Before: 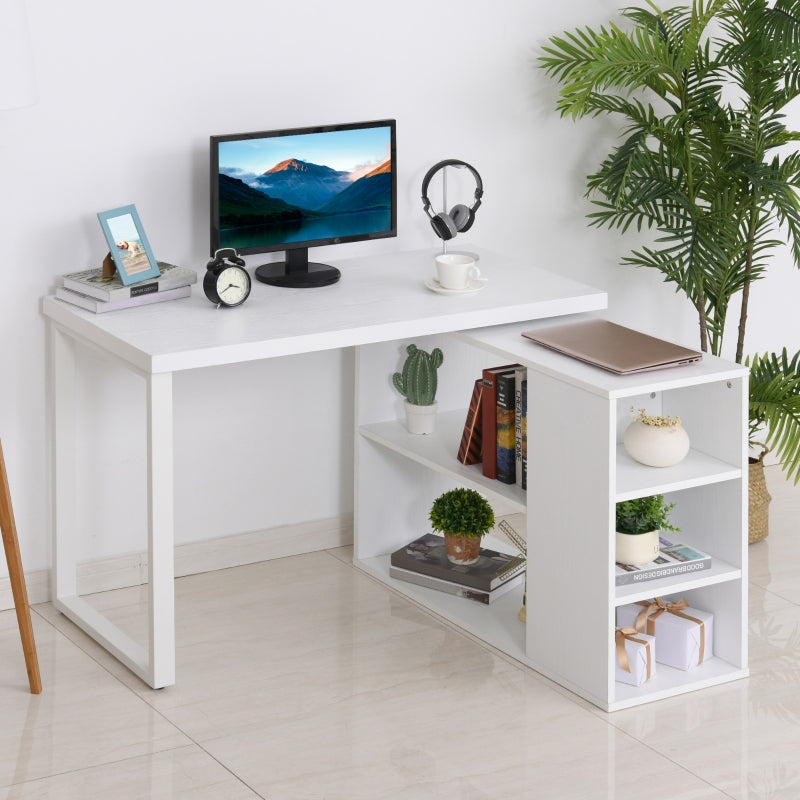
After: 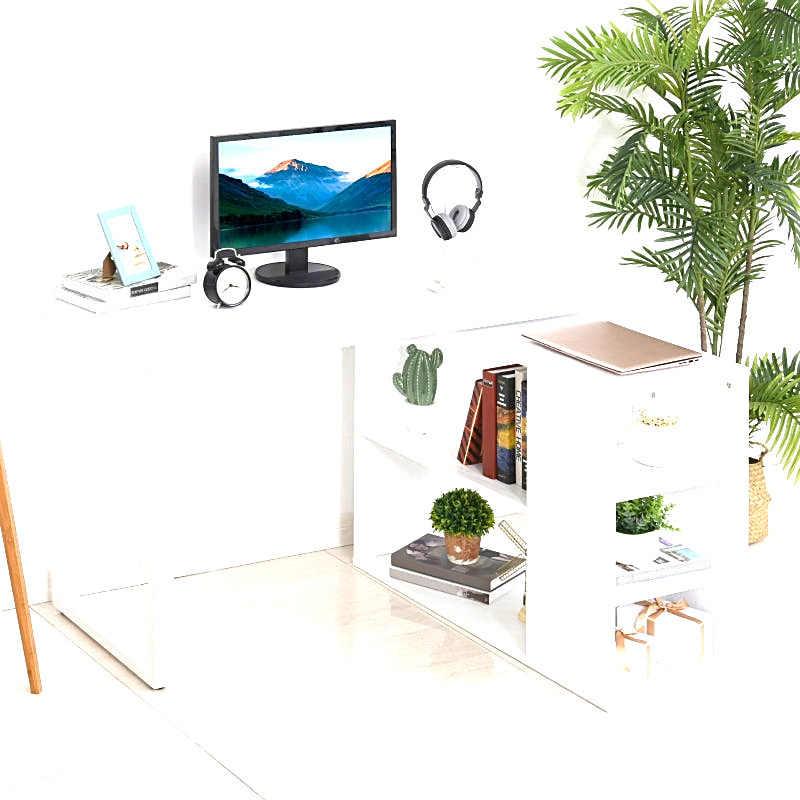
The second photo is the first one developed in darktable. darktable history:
exposure: black level correction 0.001, exposure 1.398 EV, compensate highlight preservation false
sharpen: on, module defaults
